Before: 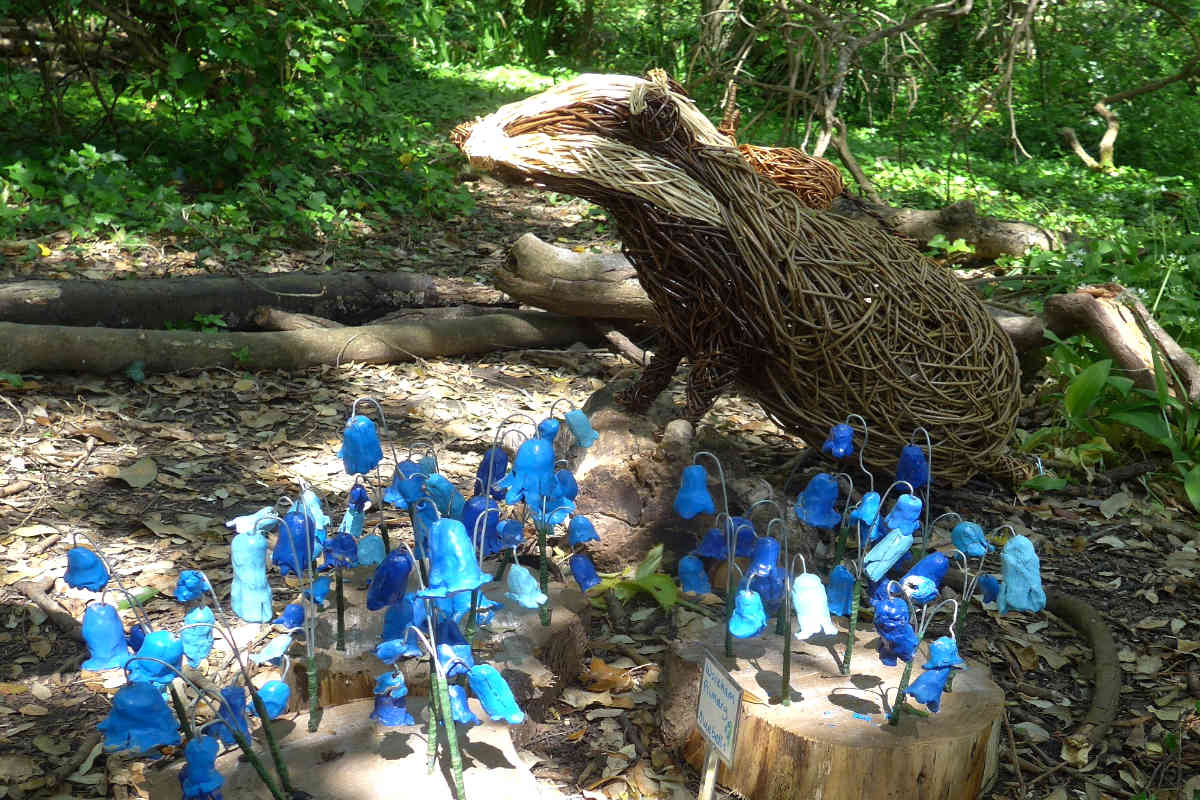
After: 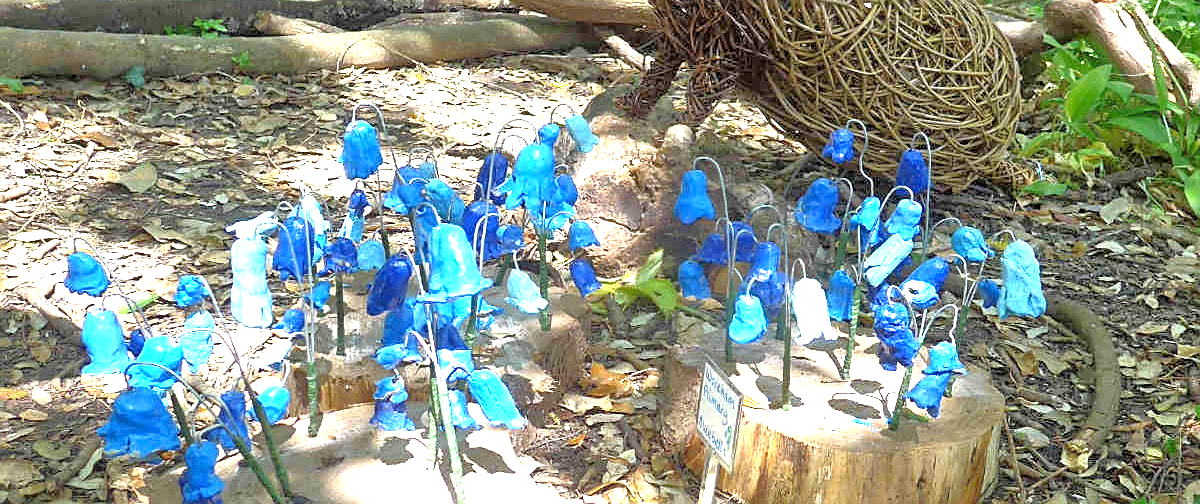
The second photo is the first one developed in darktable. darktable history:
crop and rotate: top 36.955%
exposure: exposure 1.274 EV, compensate exposure bias true, compensate highlight preservation false
sharpen: on, module defaults
tone equalizer: -7 EV 0.161 EV, -6 EV 0.562 EV, -5 EV 1.17 EV, -4 EV 1.3 EV, -3 EV 1.12 EV, -2 EV 0.6 EV, -1 EV 0.162 EV
